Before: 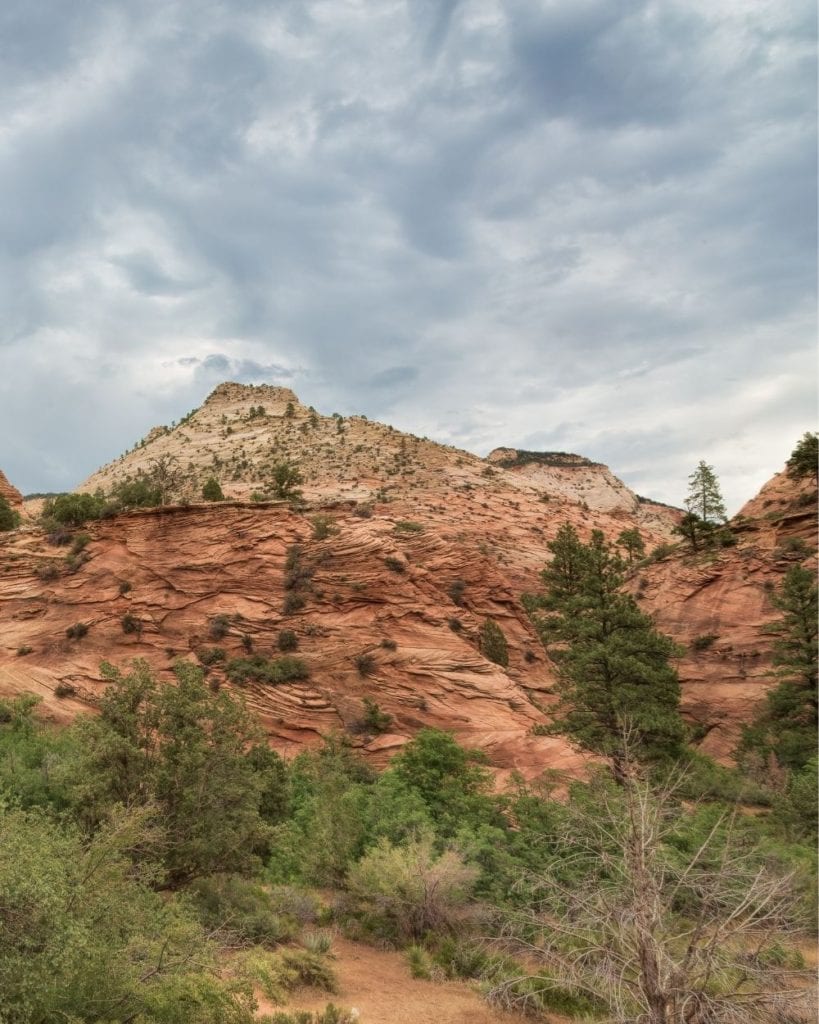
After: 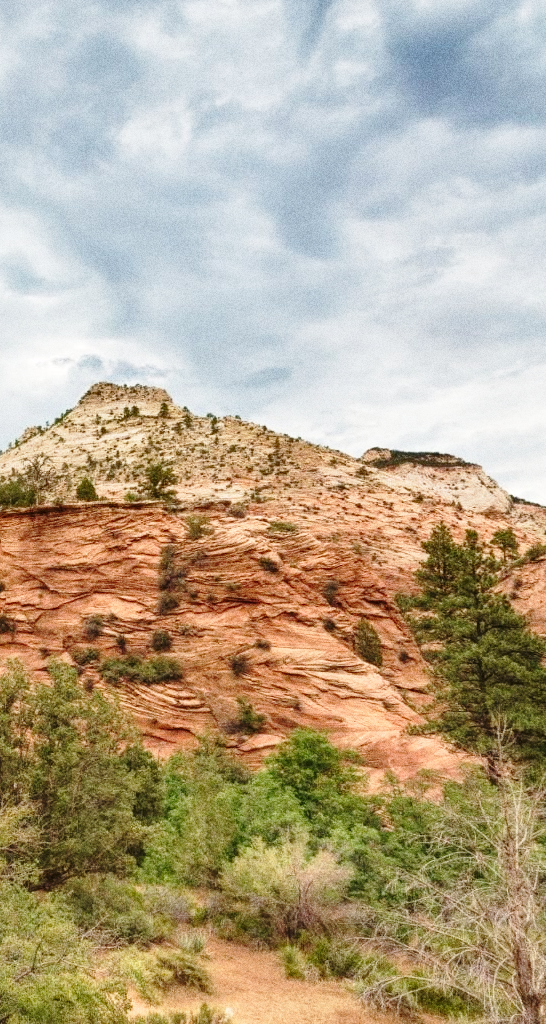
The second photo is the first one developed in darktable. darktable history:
crop and rotate: left 15.446%, right 17.836%
shadows and highlights: white point adjustment 1, soften with gaussian
grain: coarseness 0.09 ISO, strength 40%
base curve: curves: ch0 [(0, 0) (0.028, 0.03) (0.121, 0.232) (0.46, 0.748) (0.859, 0.968) (1, 1)], preserve colors none
